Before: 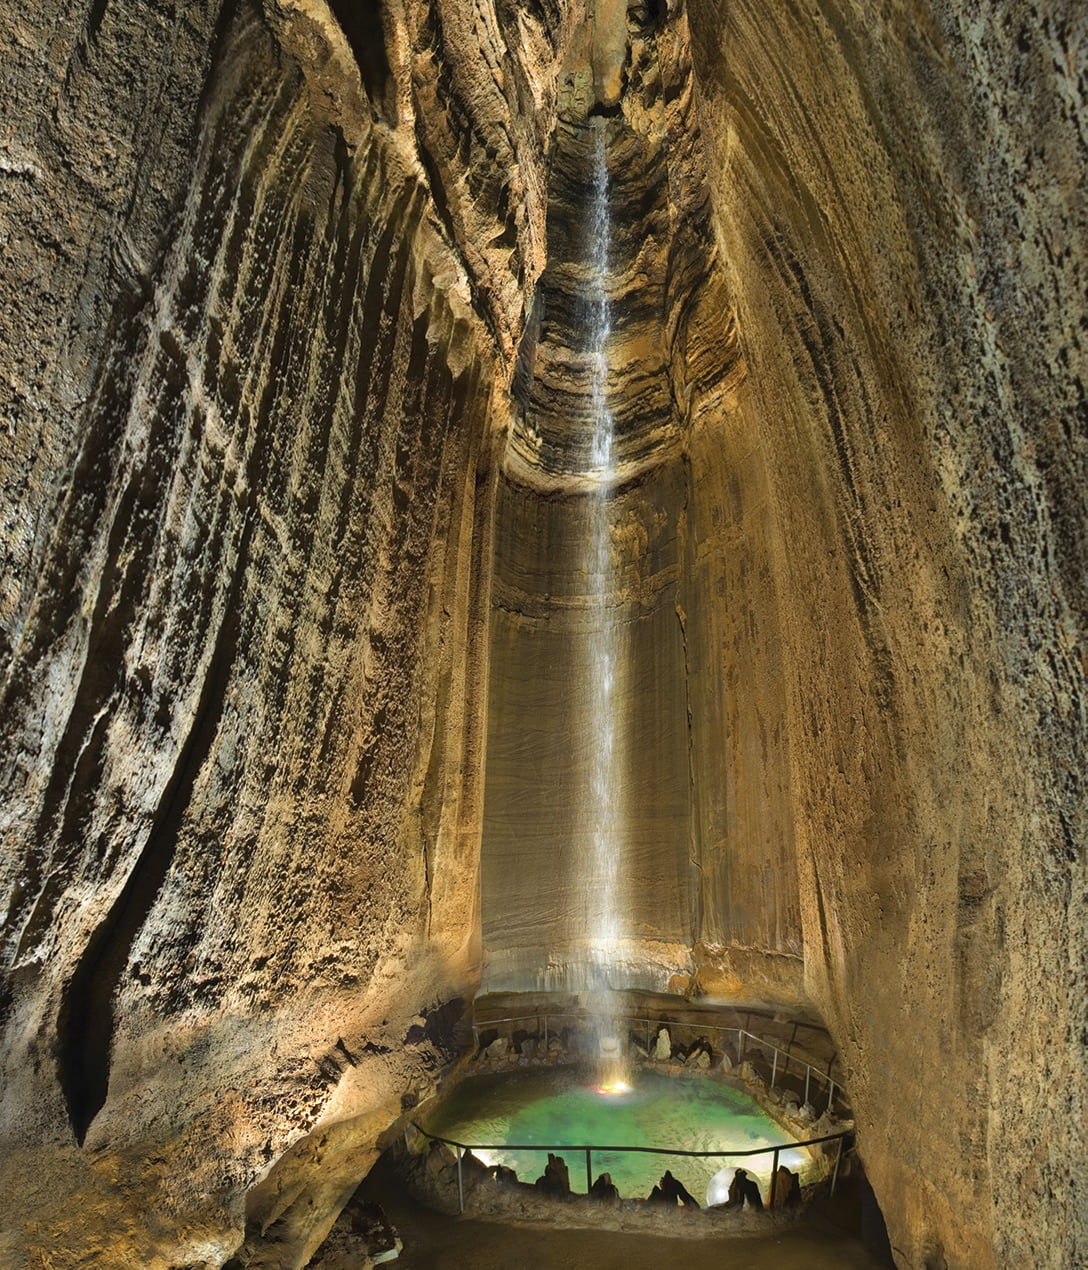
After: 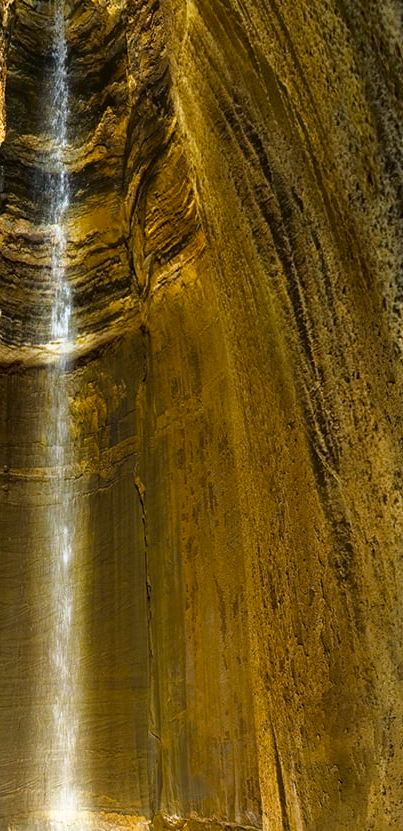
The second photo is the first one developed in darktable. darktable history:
color balance rgb: linear chroma grading › mid-tones 7.814%, perceptual saturation grading › global saturation 25.193%, global vibrance 20%
shadows and highlights: shadows -60.89, white point adjustment -5.29, highlights 62.13
exposure: exposure 0.014 EV, compensate highlight preservation false
crop and rotate: left 49.76%, top 10.146%, right 13.127%, bottom 24.382%
